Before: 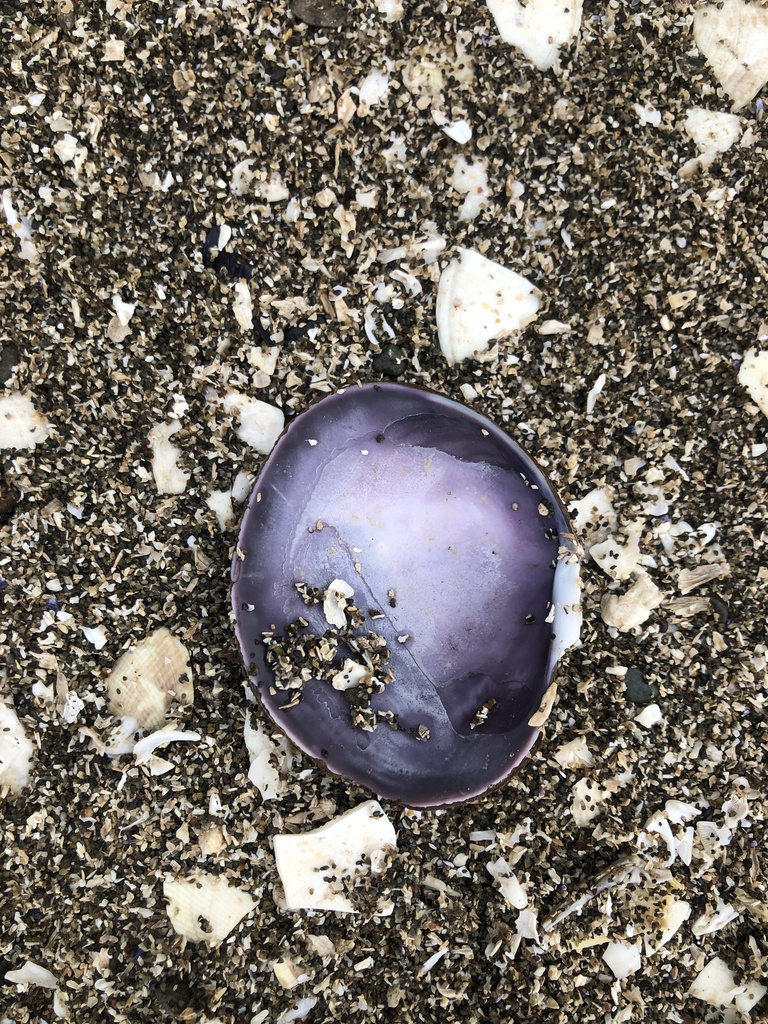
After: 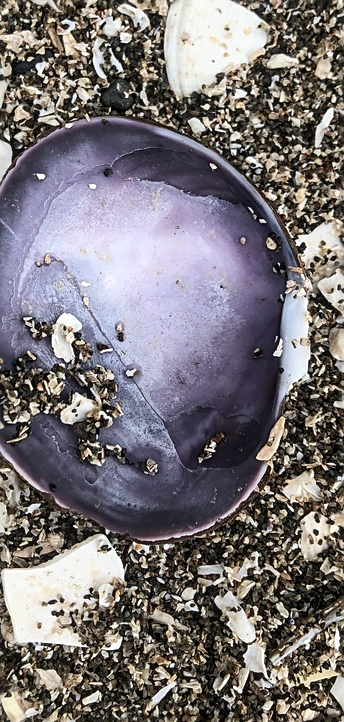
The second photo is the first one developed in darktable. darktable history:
exposure: compensate highlight preservation false
crop: left 35.435%, top 25.996%, right 19.725%, bottom 3.423%
contrast brightness saturation: contrast 0.109, saturation -0.176
local contrast: on, module defaults
sharpen: on, module defaults
